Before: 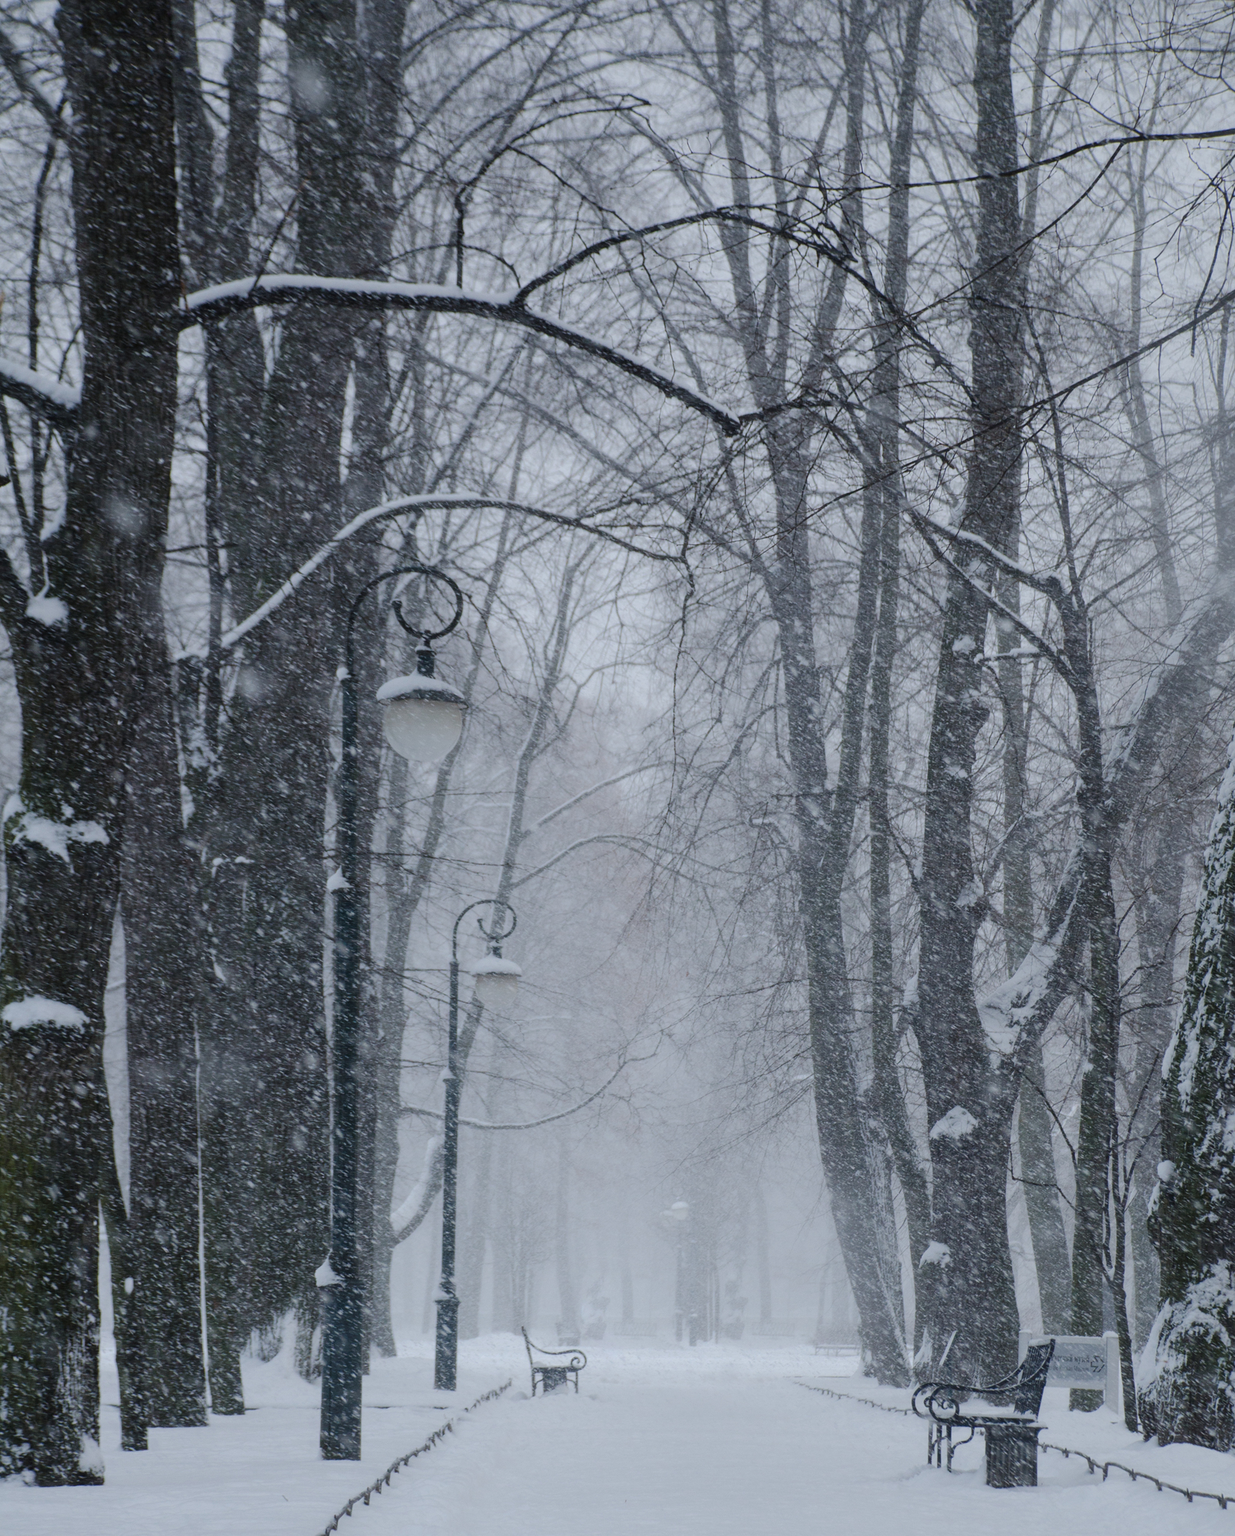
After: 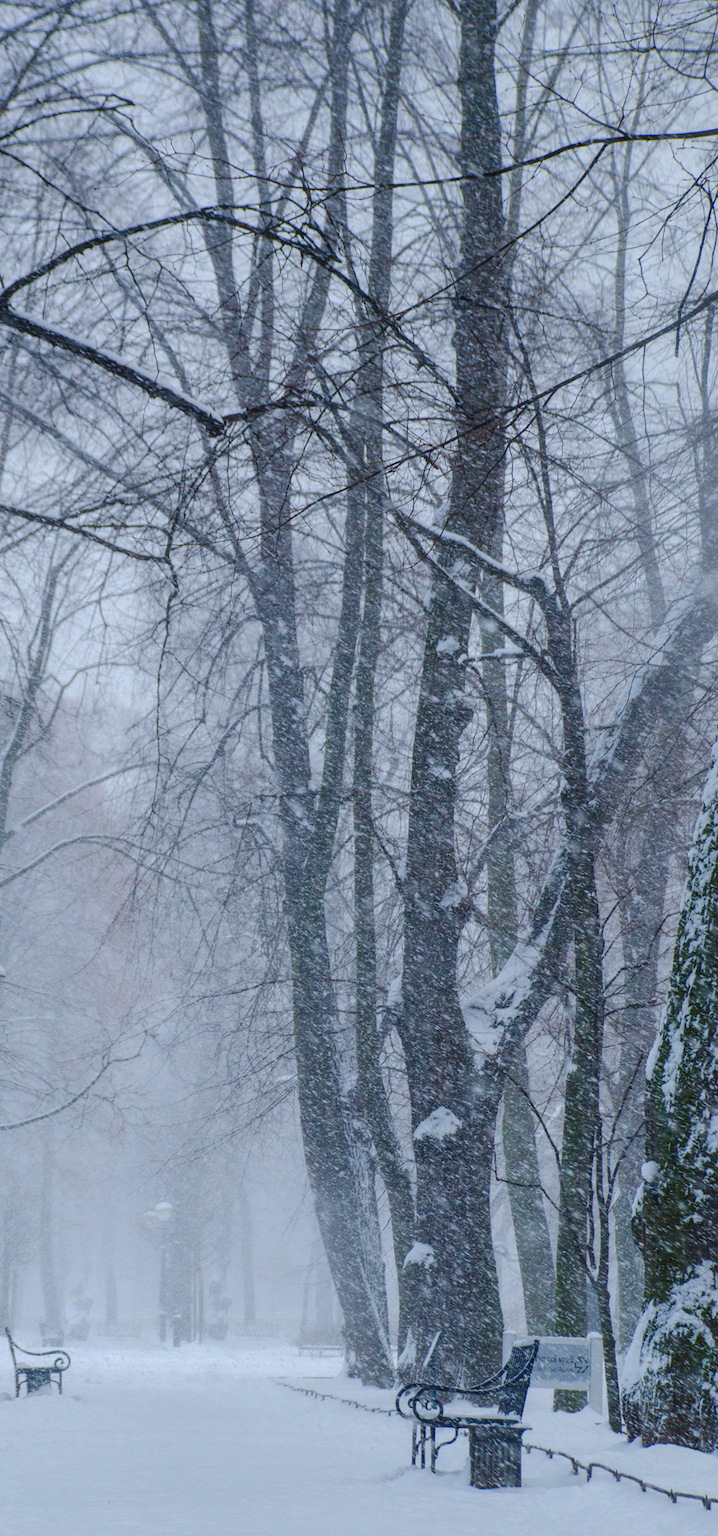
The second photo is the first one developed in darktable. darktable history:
color balance rgb: global offset › luminance 0.516%, linear chroma grading › global chroma 20.294%, perceptual saturation grading › global saturation 36.074%, perceptual saturation grading › shadows 34.94%, perceptual brilliance grading › global brilliance 2.956%, perceptual brilliance grading › highlights -2.819%, perceptual brilliance grading › shadows 3.582%, global vibrance 20%
local contrast: on, module defaults
crop: left 41.874%
